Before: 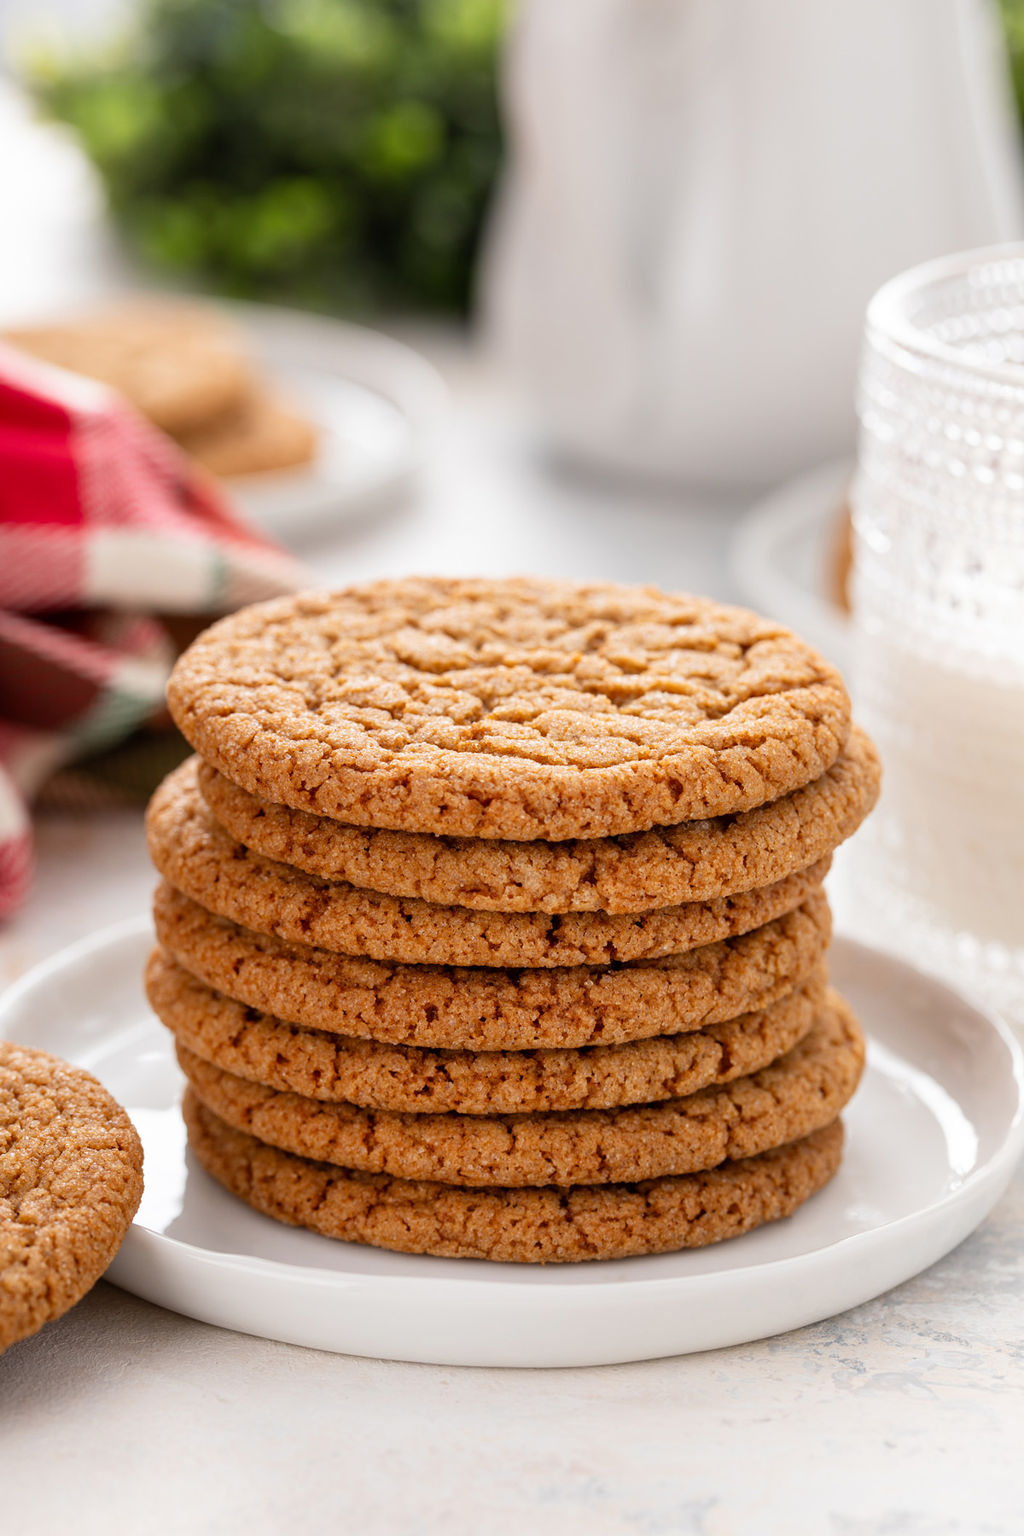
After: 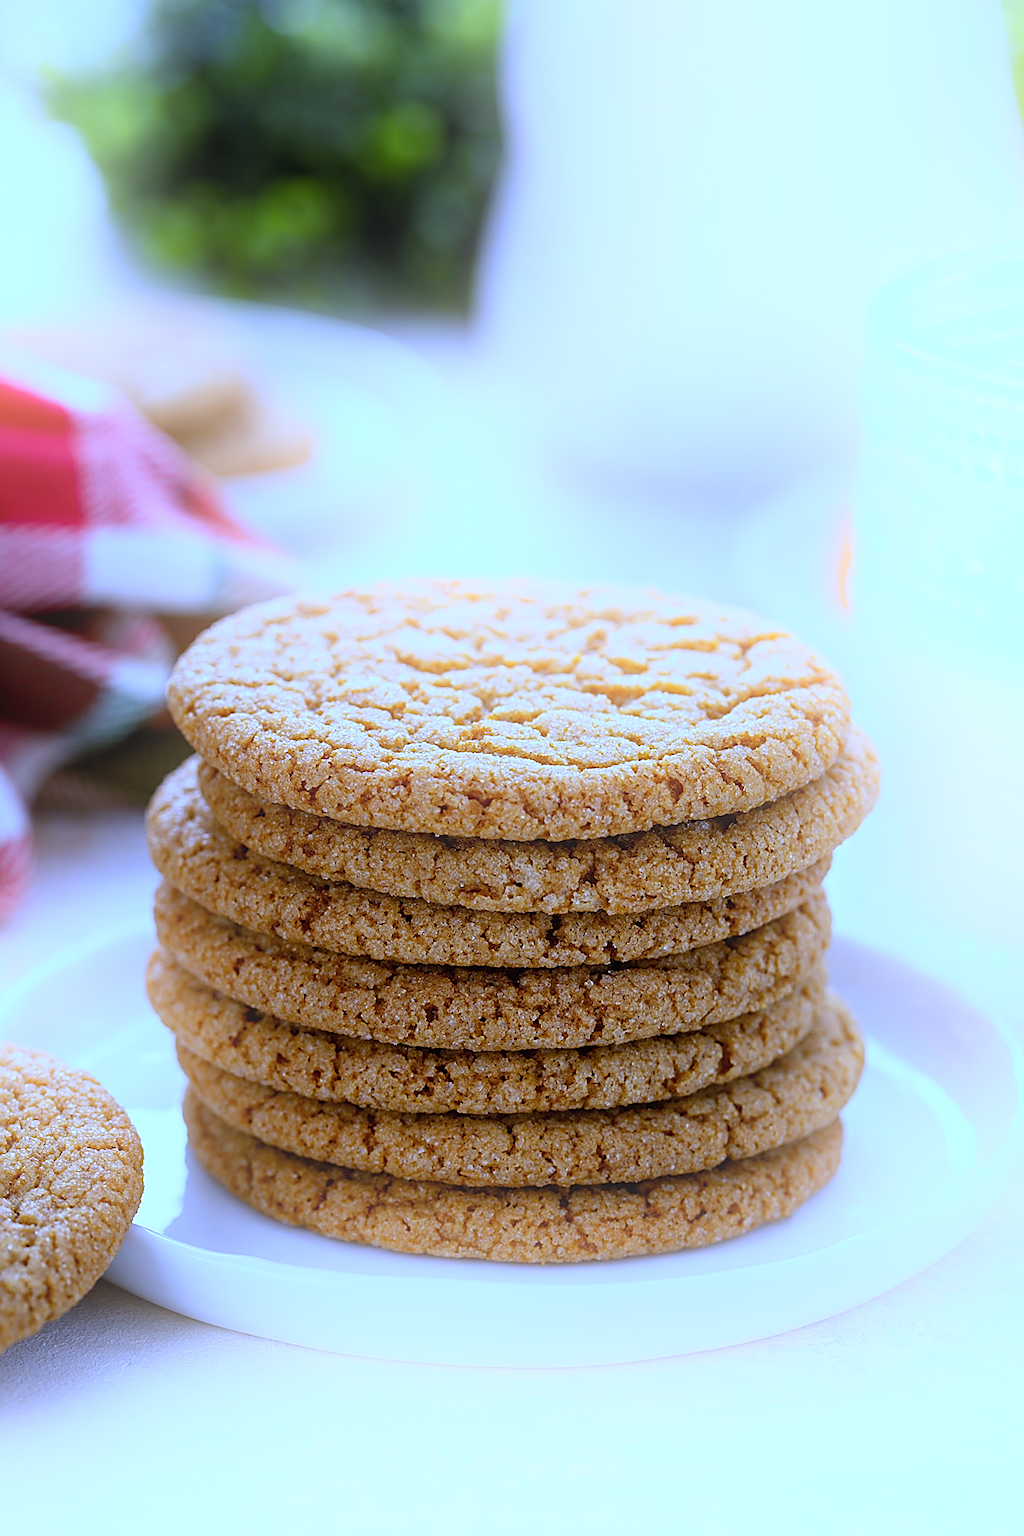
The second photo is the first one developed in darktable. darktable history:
sharpen: radius 1.4, amount 1.25, threshold 0.7
white balance: red 0.766, blue 1.537
bloom: threshold 82.5%, strength 16.25%
